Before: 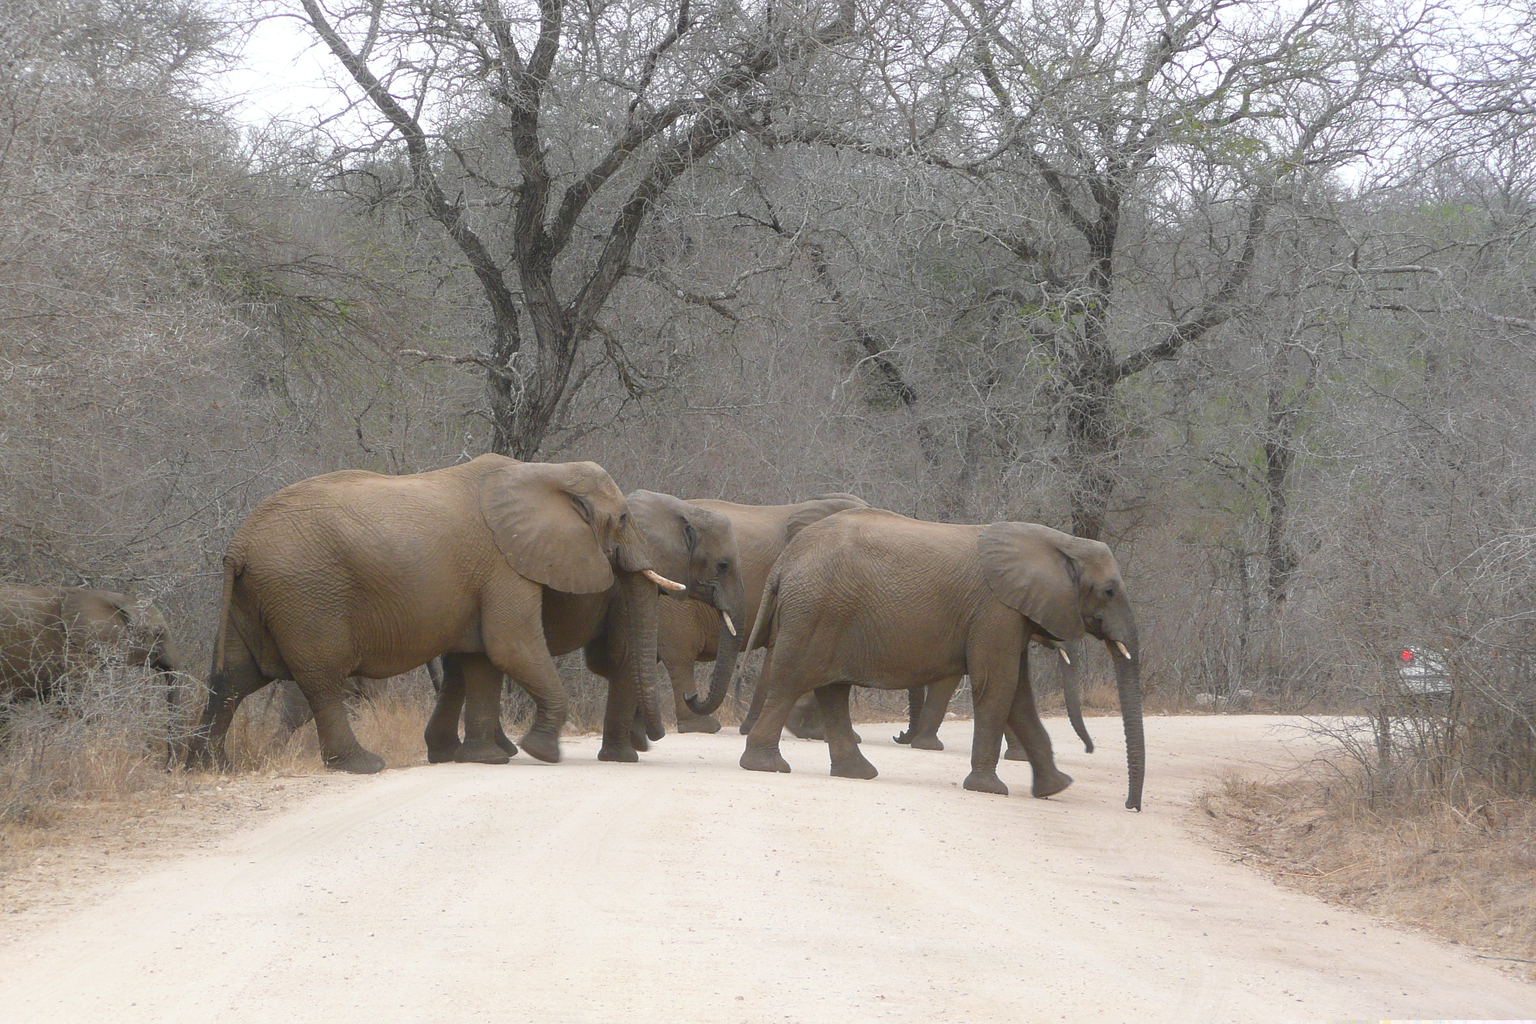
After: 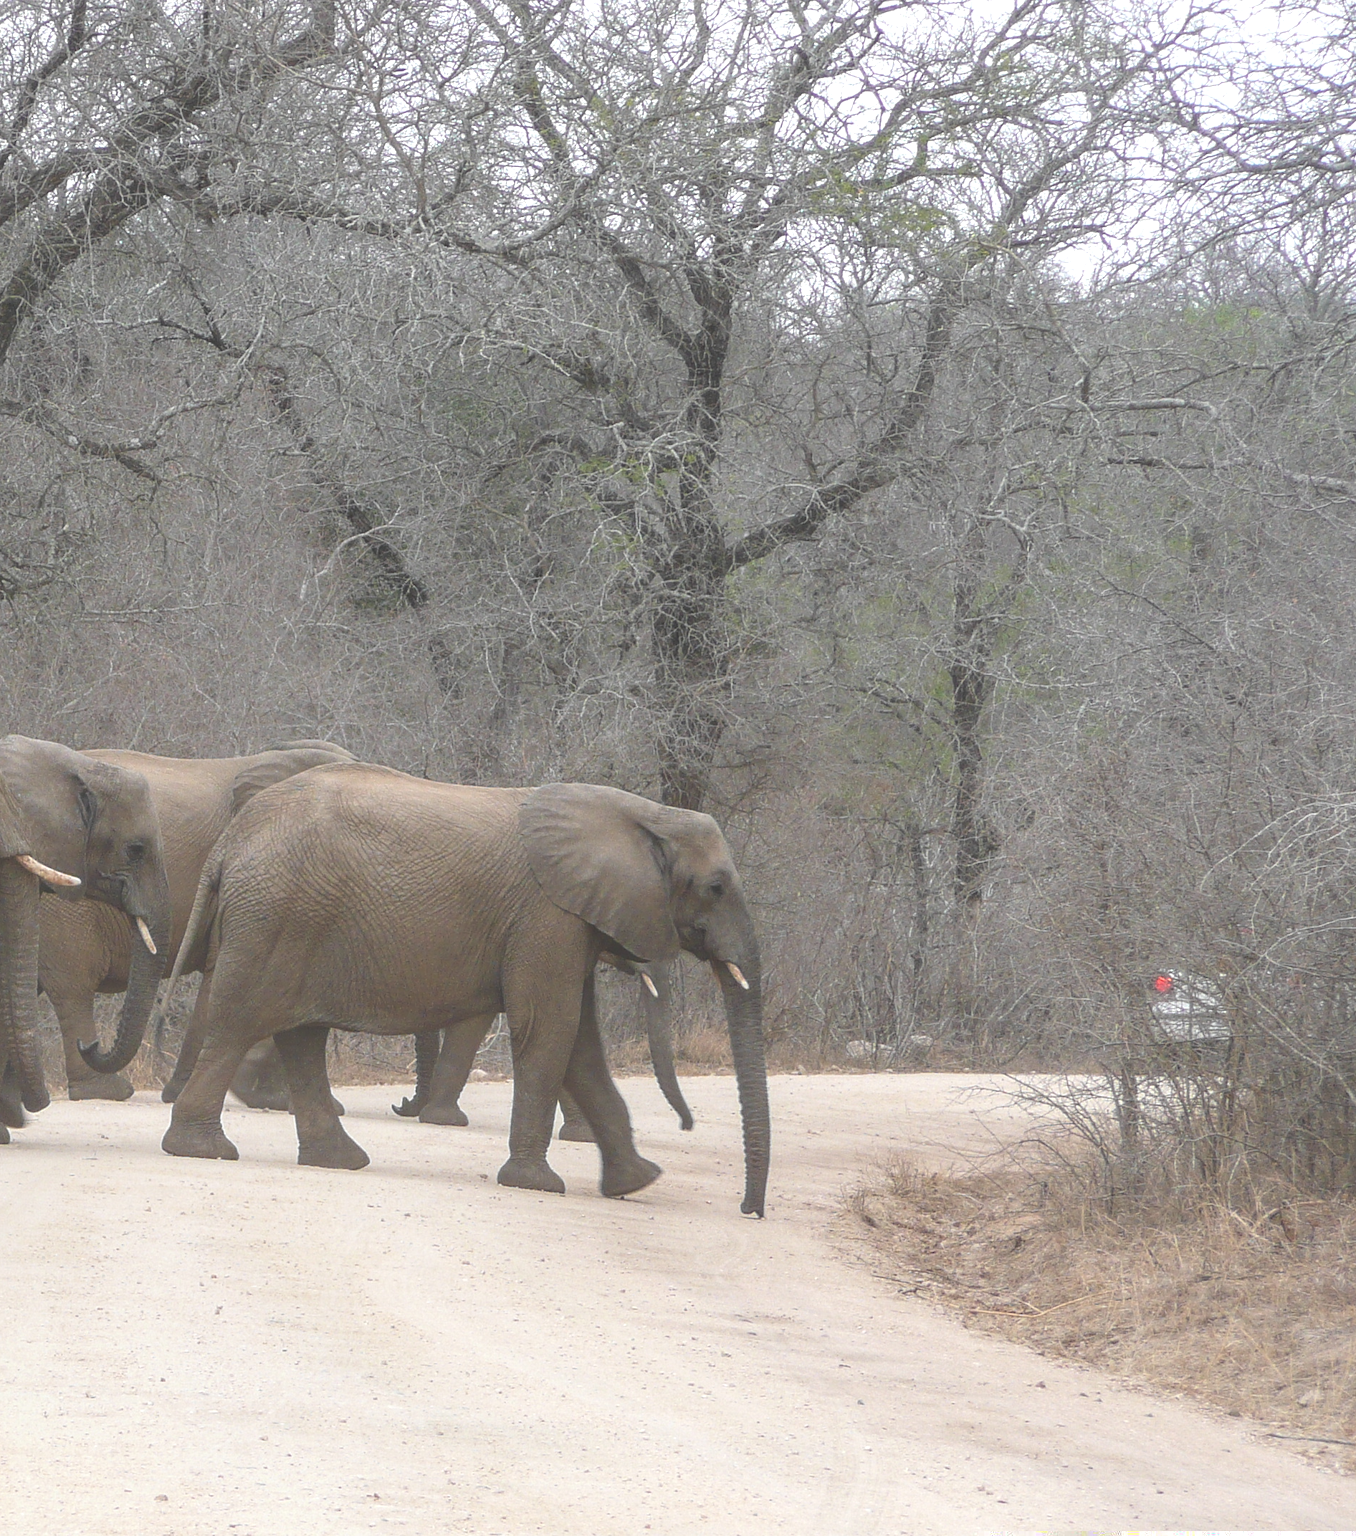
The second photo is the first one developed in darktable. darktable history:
crop: left 41.155%
exposure: black level correction -0.042, exposure 0.063 EV, compensate exposure bias true, compensate highlight preservation false
local contrast: highlights 1%, shadows 2%, detail 134%
